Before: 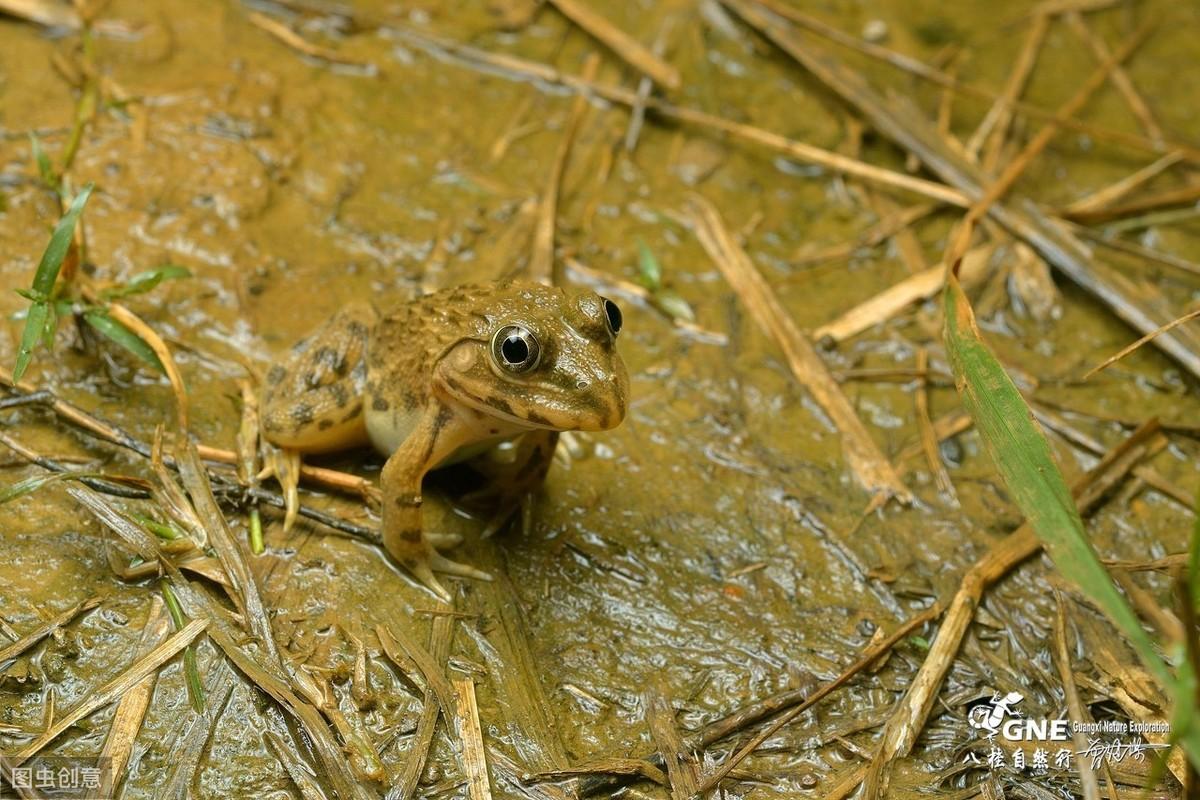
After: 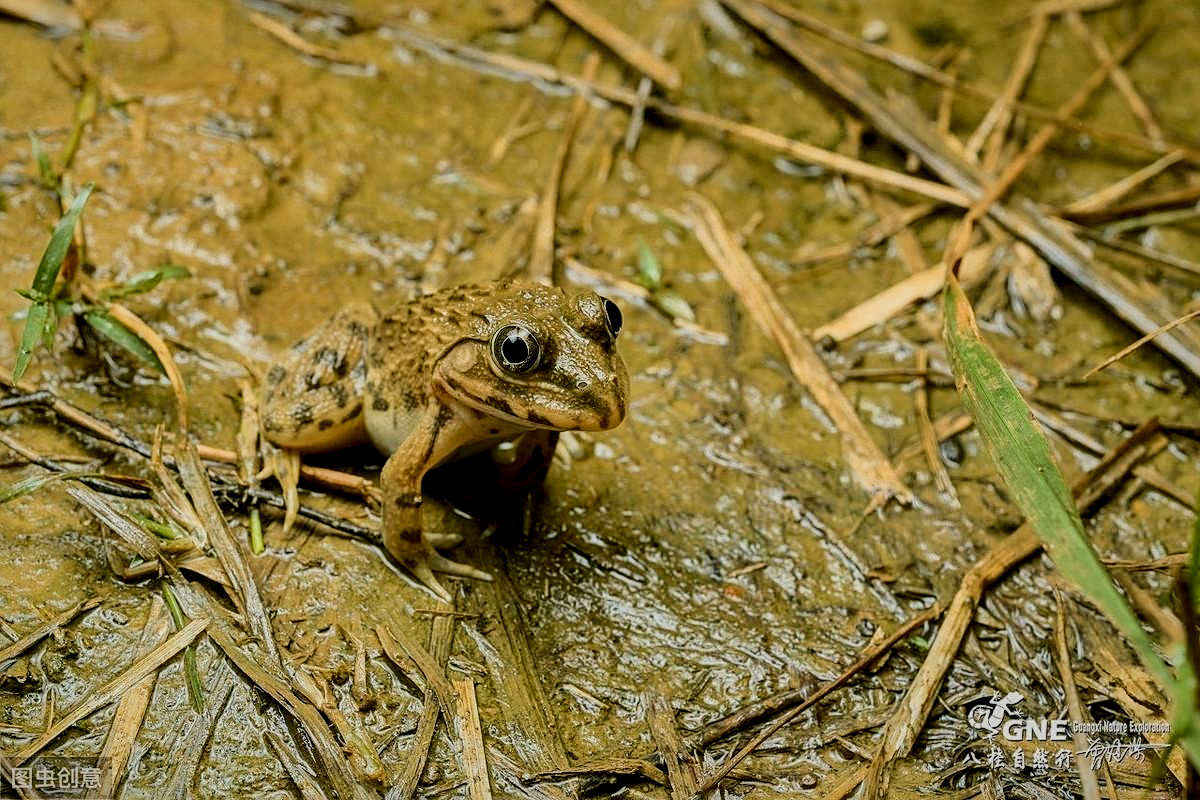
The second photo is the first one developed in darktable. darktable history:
contrast brightness saturation: contrast 0.287
local contrast: detail 130%
sharpen: on, module defaults
shadows and highlights: shadows 25.37, highlights -69.37
filmic rgb: black relative exposure -7.09 EV, white relative exposure 5.34 EV, hardness 3.02, iterations of high-quality reconstruction 0
